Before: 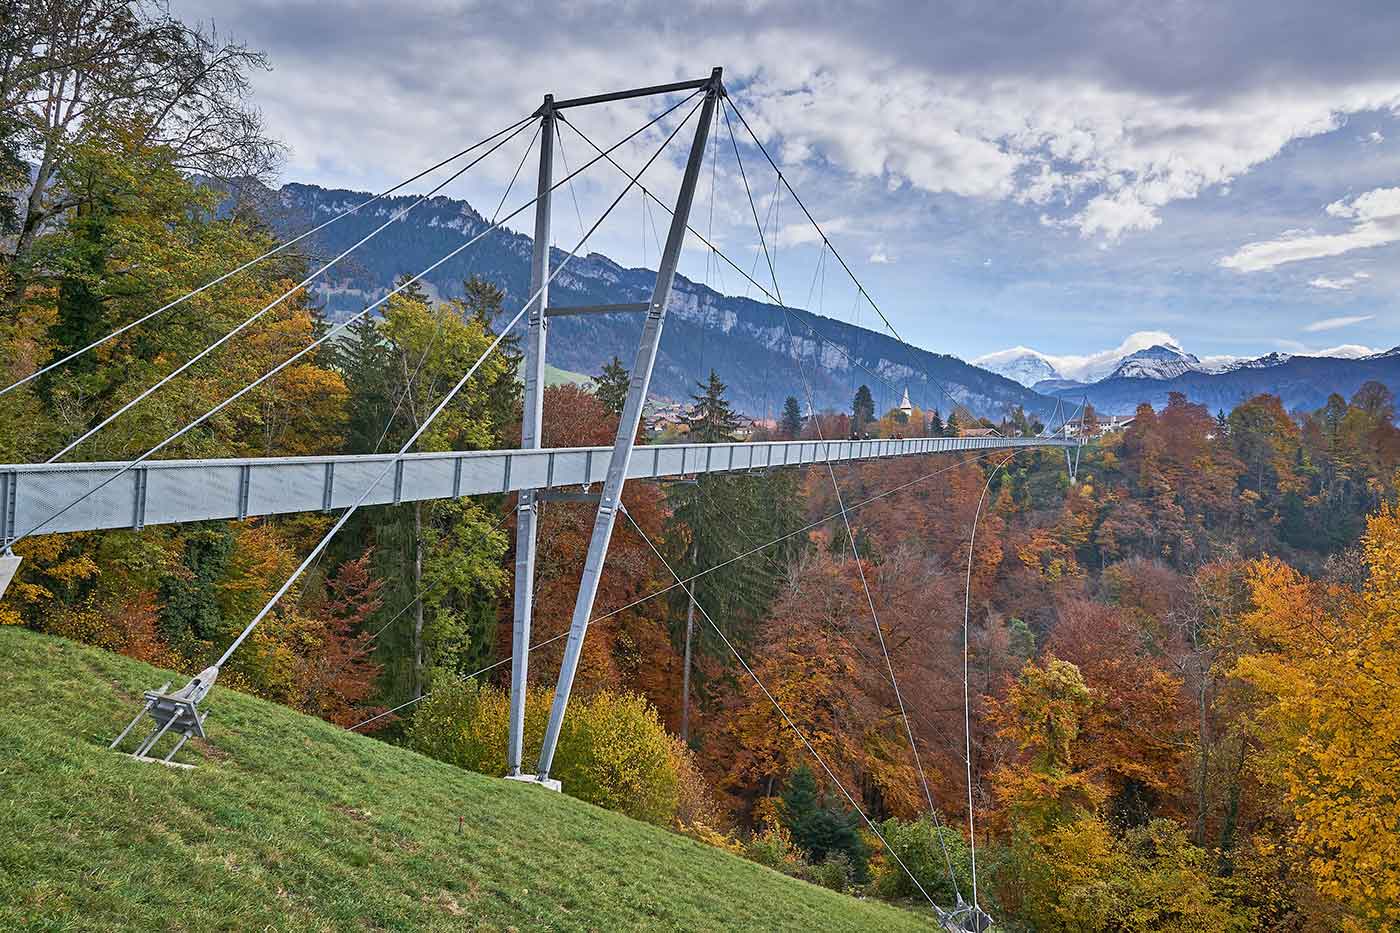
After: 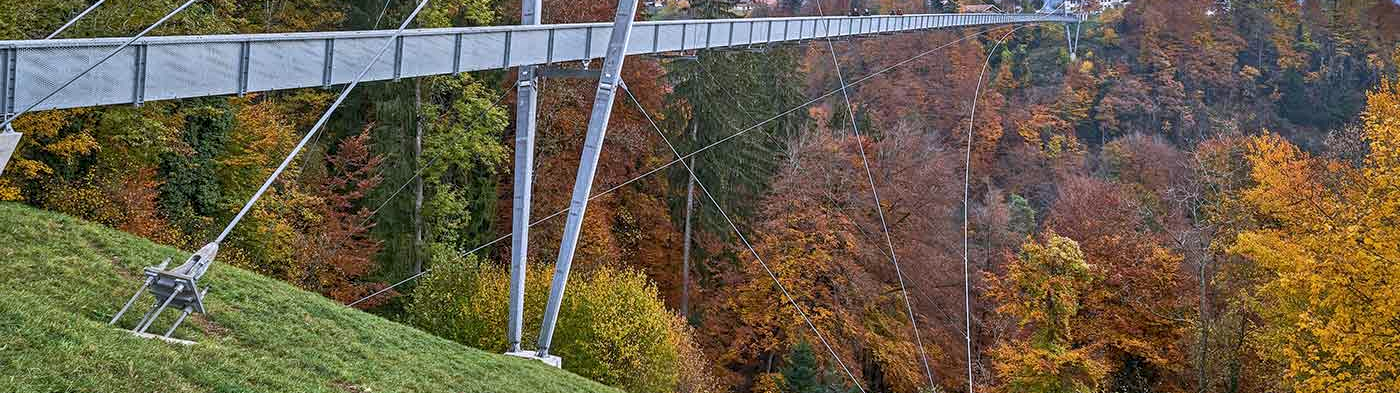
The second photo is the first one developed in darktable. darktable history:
white balance: red 0.984, blue 1.059
local contrast: on, module defaults
crop: top 45.551%, bottom 12.262%
